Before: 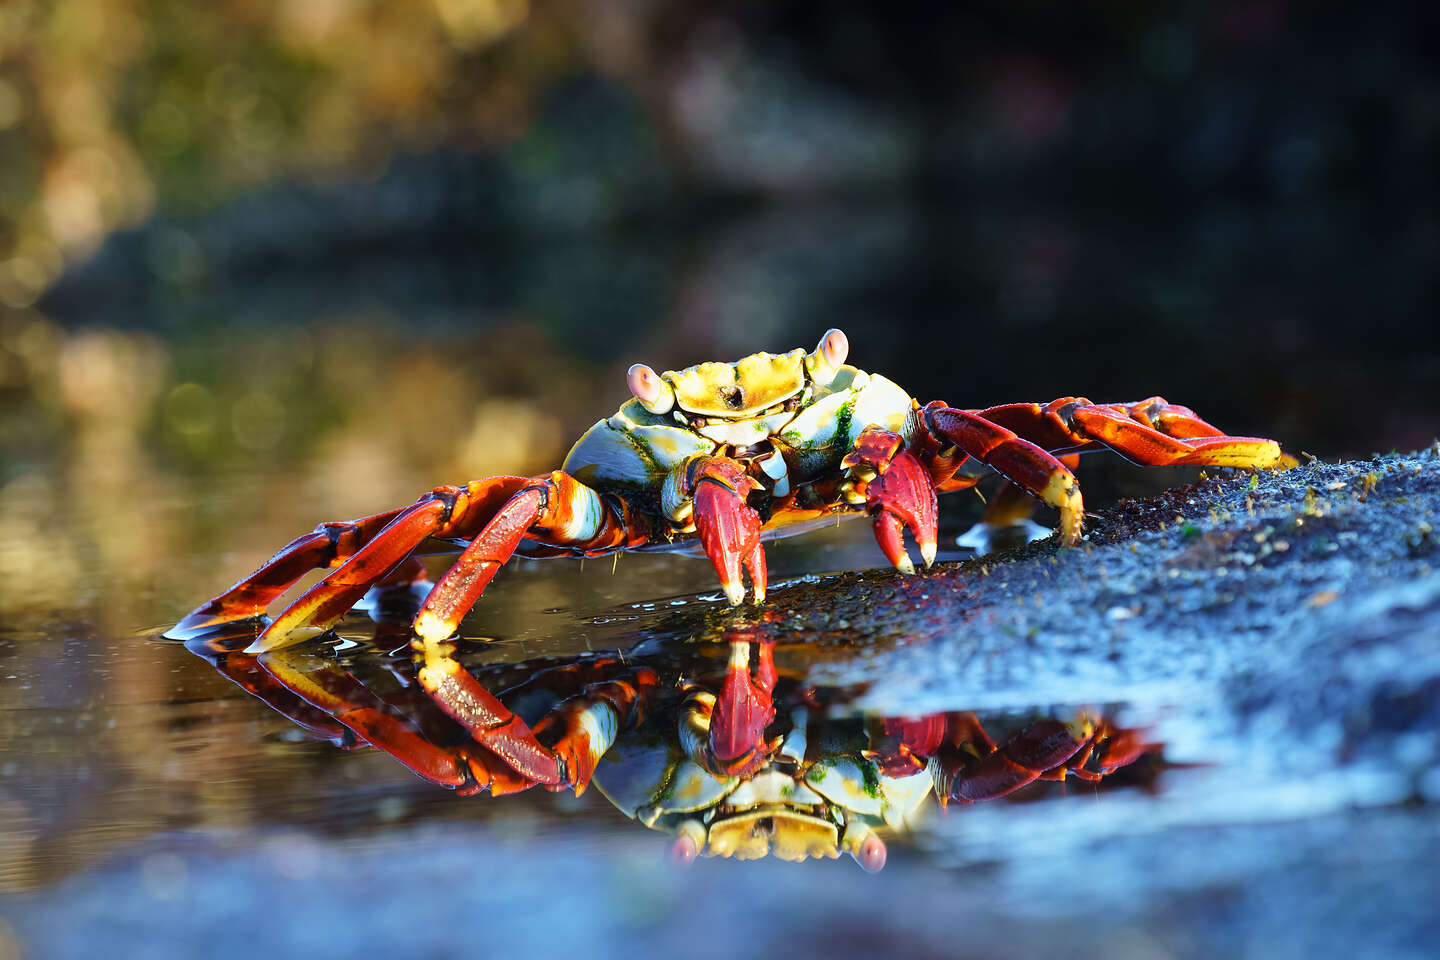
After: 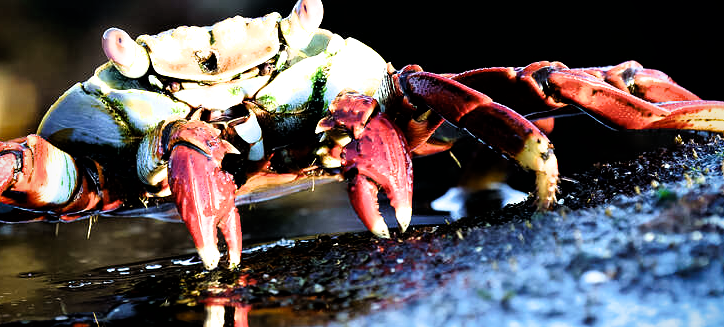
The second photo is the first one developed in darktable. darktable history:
filmic rgb: black relative exposure -8.19 EV, white relative exposure 2.21 EV, hardness 7.08, latitude 86.04%, contrast 1.694, highlights saturation mix -4.35%, shadows ↔ highlights balance -1.87%
vignetting: fall-off radius 60.72%, saturation 0.374
crop: left 36.527%, top 35.078%, right 13.144%, bottom 30.778%
